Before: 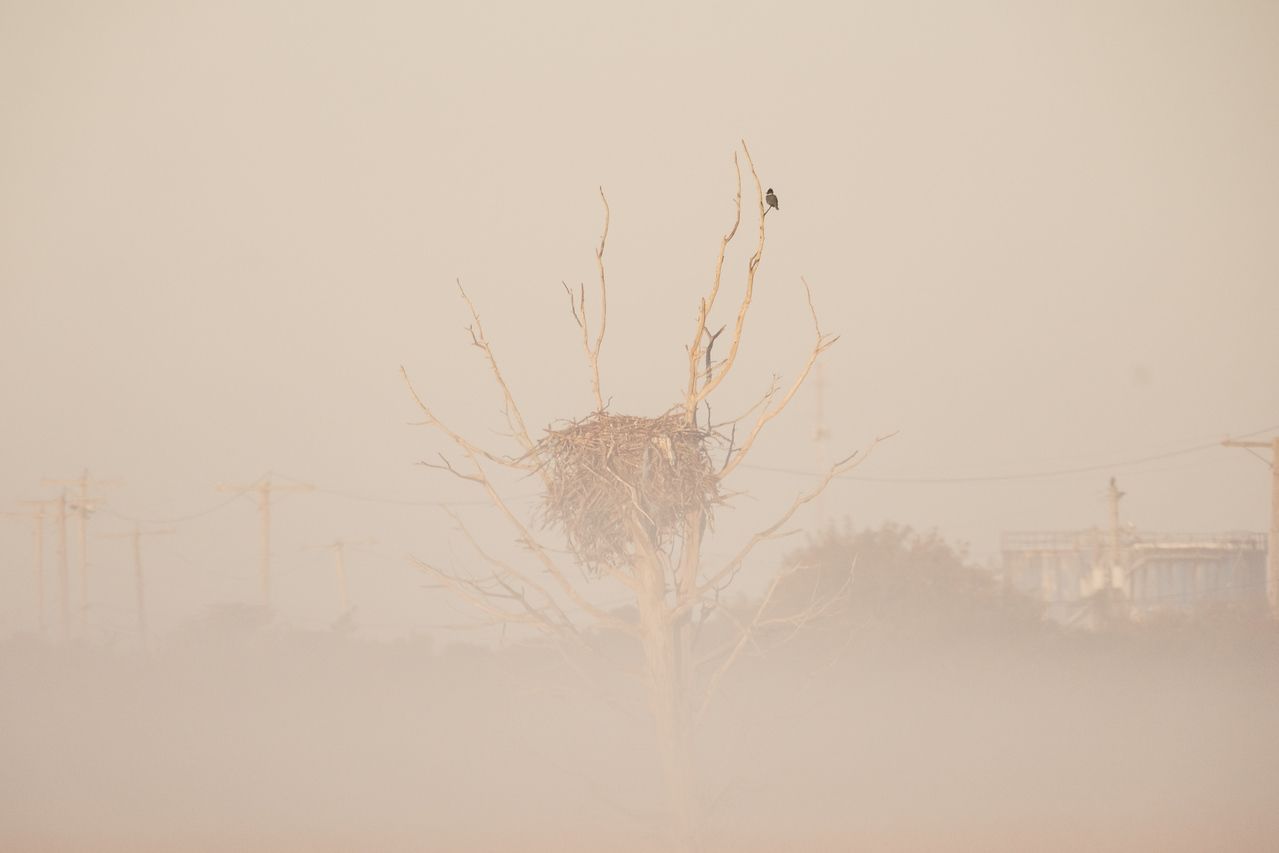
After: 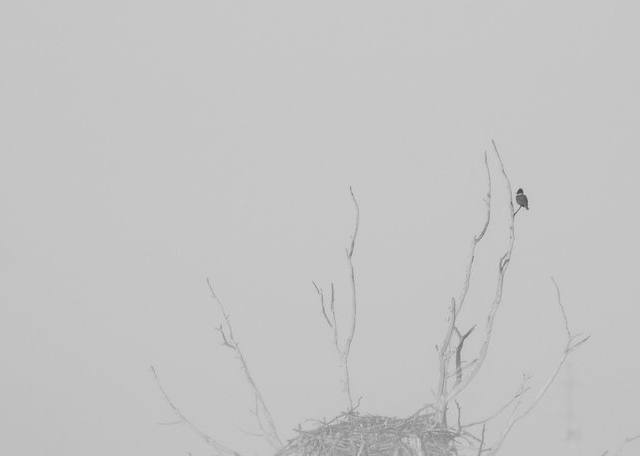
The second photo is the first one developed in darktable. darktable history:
crop: left 19.556%, right 30.401%, bottom 46.458%
soften: size 10%, saturation 50%, brightness 0.2 EV, mix 10%
monochrome: a 14.95, b -89.96
